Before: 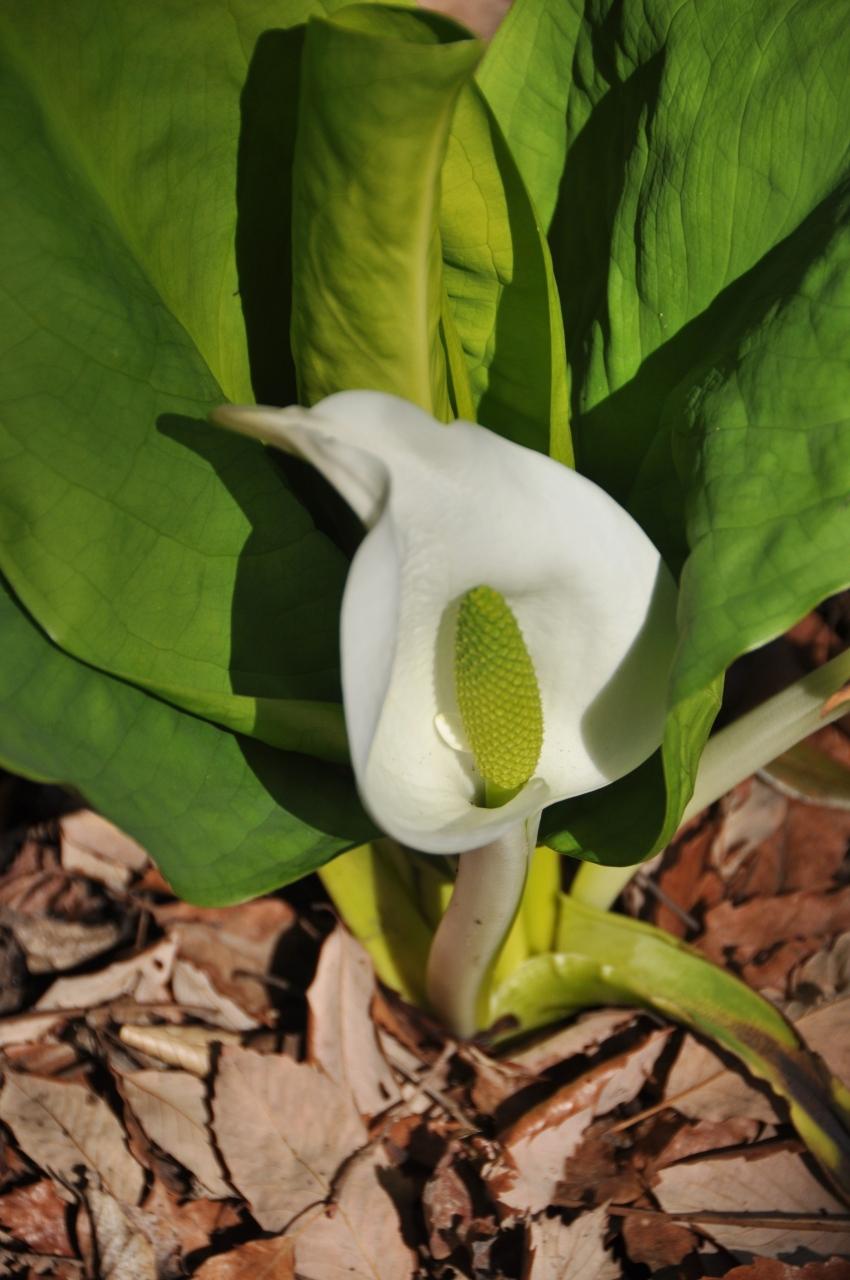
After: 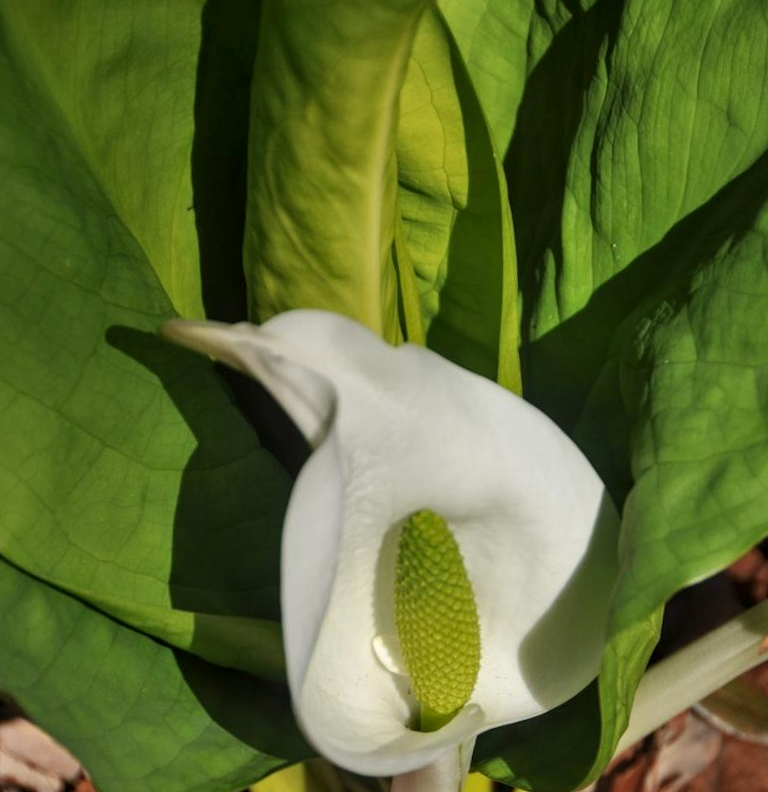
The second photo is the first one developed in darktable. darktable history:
crop and rotate: left 9.345%, top 7.22%, right 4.982%, bottom 32.331%
local contrast: on, module defaults
rotate and perspective: rotation 2.17°, automatic cropping off
